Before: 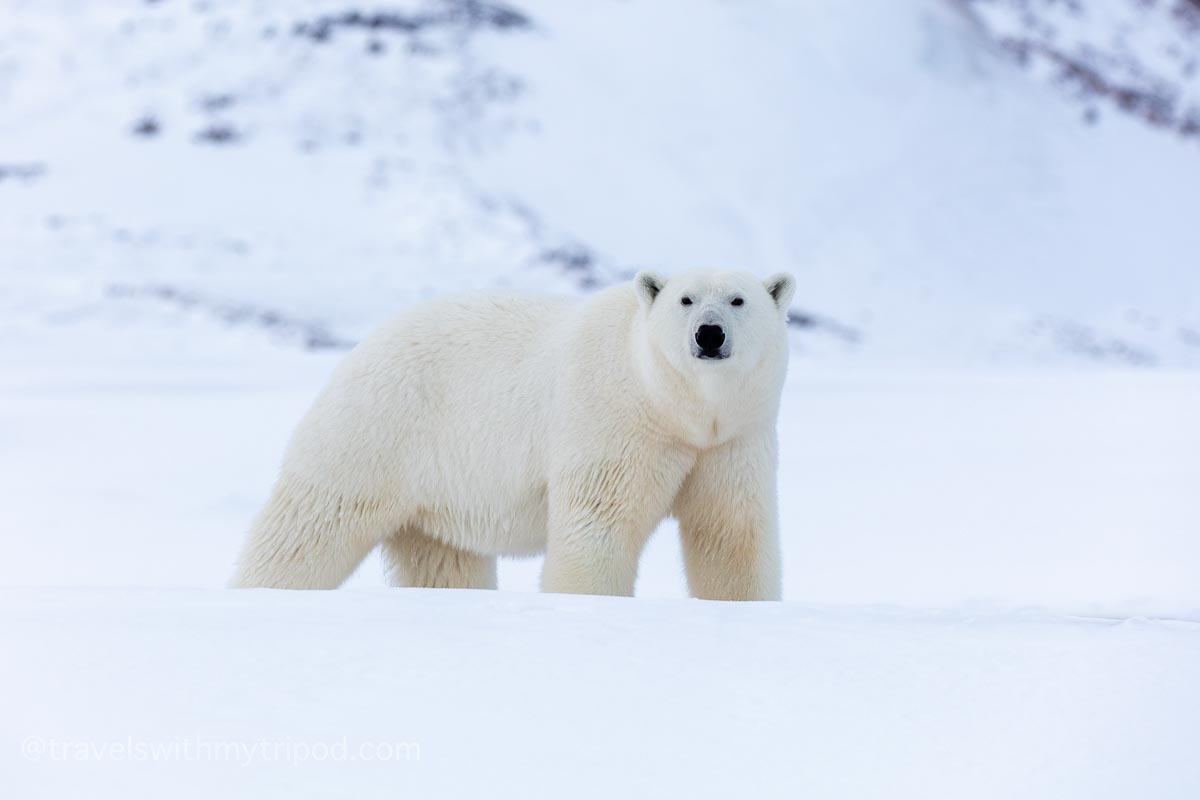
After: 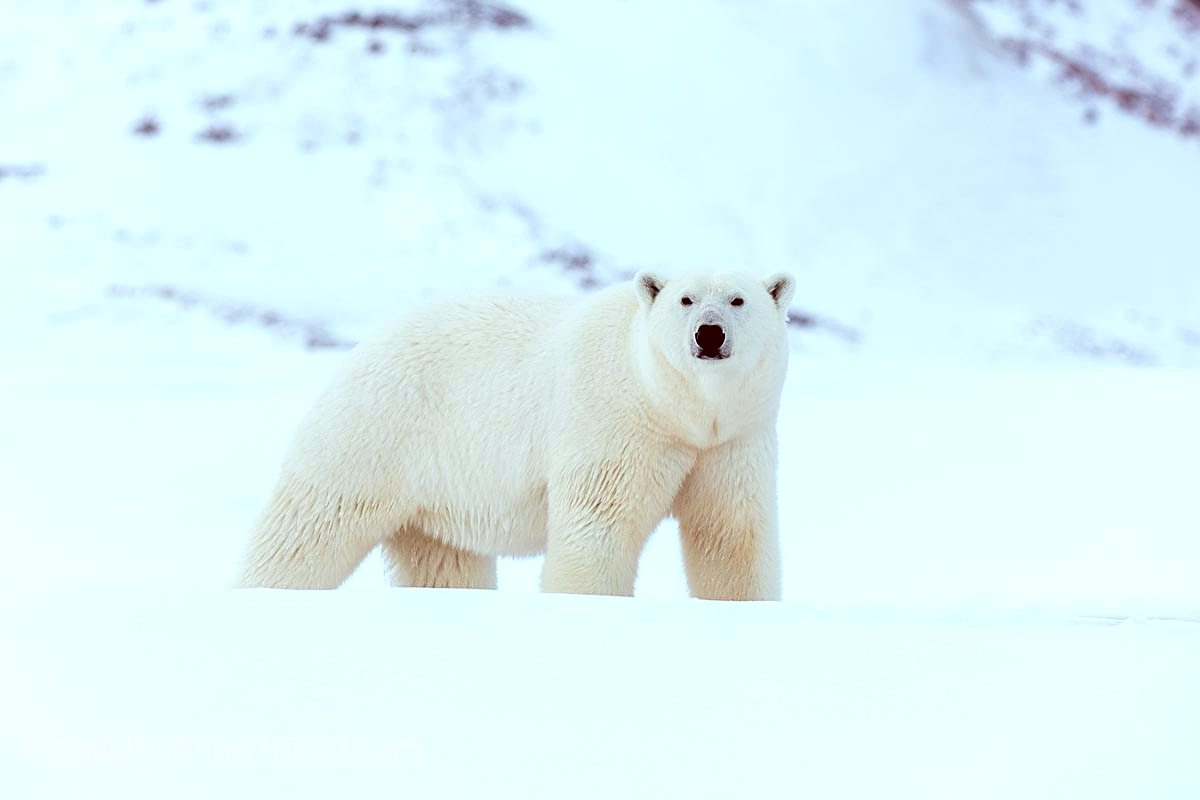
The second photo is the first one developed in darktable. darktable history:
color correction: highlights a* -7.23, highlights b* -0.161, shadows a* 20.08, shadows b* 11.73
tone equalizer: -8 EV -0.001 EV, -7 EV 0.001 EV, -6 EV -0.002 EV, -5 EV -0.003 EV, -4 EV -0.062 EV, -3 EV -0.222 EV, -2 EV -0.267 EV, -1 EV 0.105 EV, +0 EV 0.303 EV
sharpen: on, module defaults
